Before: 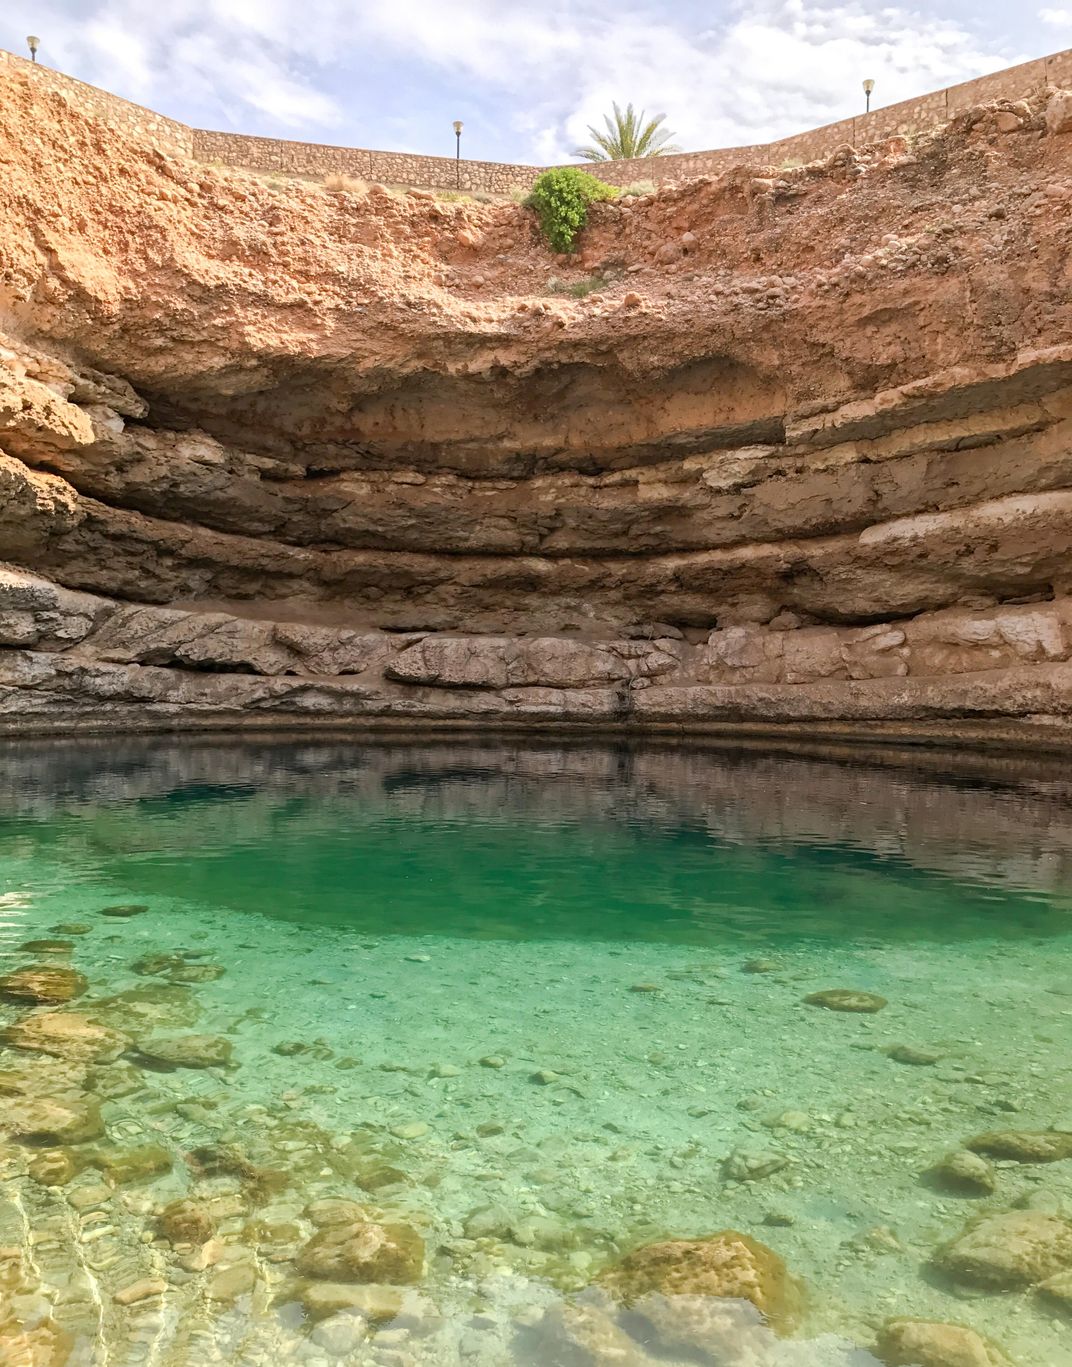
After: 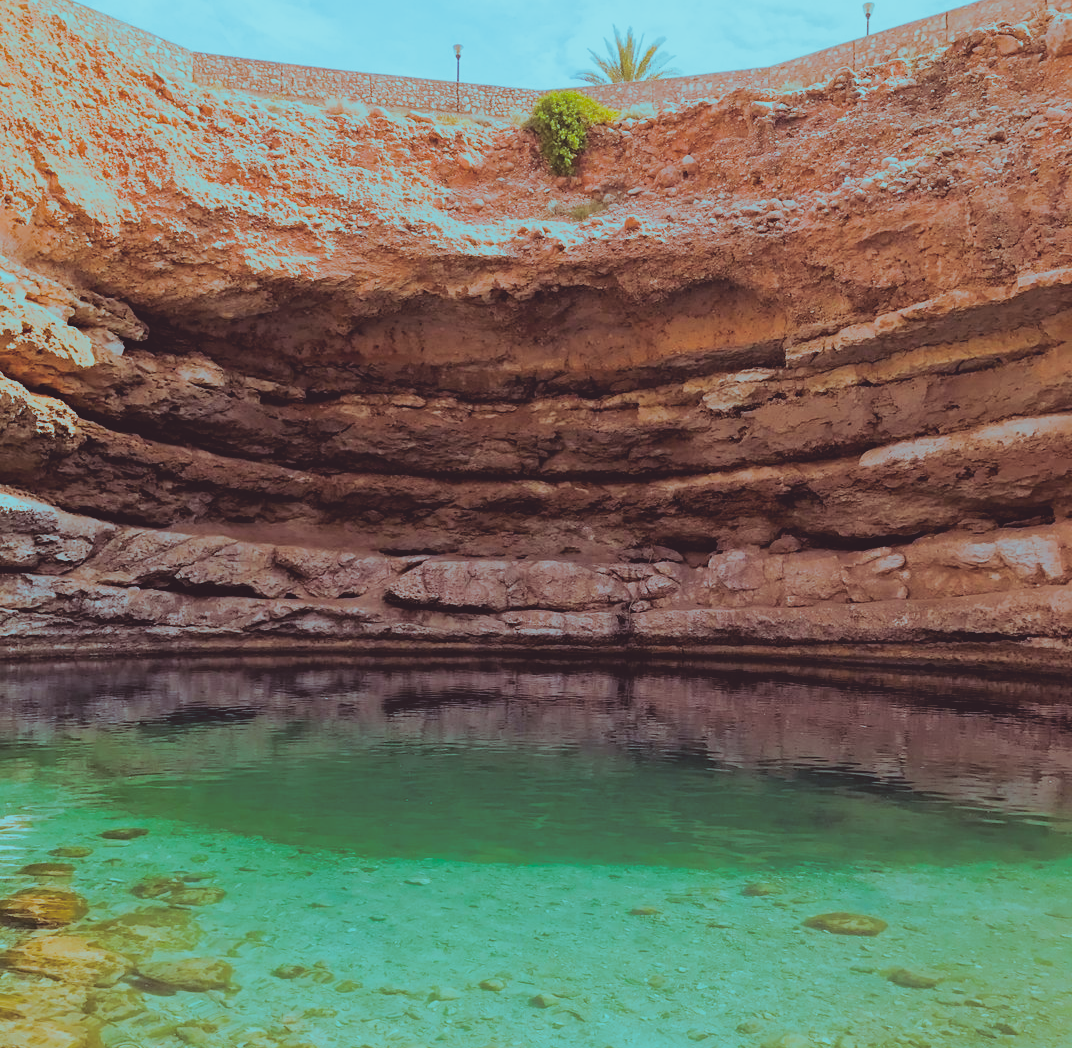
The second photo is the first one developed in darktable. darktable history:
crop: top 5.667%, bottom 17.637%
color balance rgb: linear chroma grading › global chroma 9.31%, global vibrance 41.49%
split-toning: shadows › hue 327.6°, highlights › hue 198°, highlights › saturation 0.55, balance -21.25, compress 0%
white balance: red 1.004, blue 1.096
local contrast: detail 70%
shadows and highlights: shadows -20, white point adjustment -2, highlights -35
filmic rgb: black relative exposure -5 EV, white relative exposure 3.2 EV, hardness 3.42, contrast 1.2, highlights saturation mix -30%
